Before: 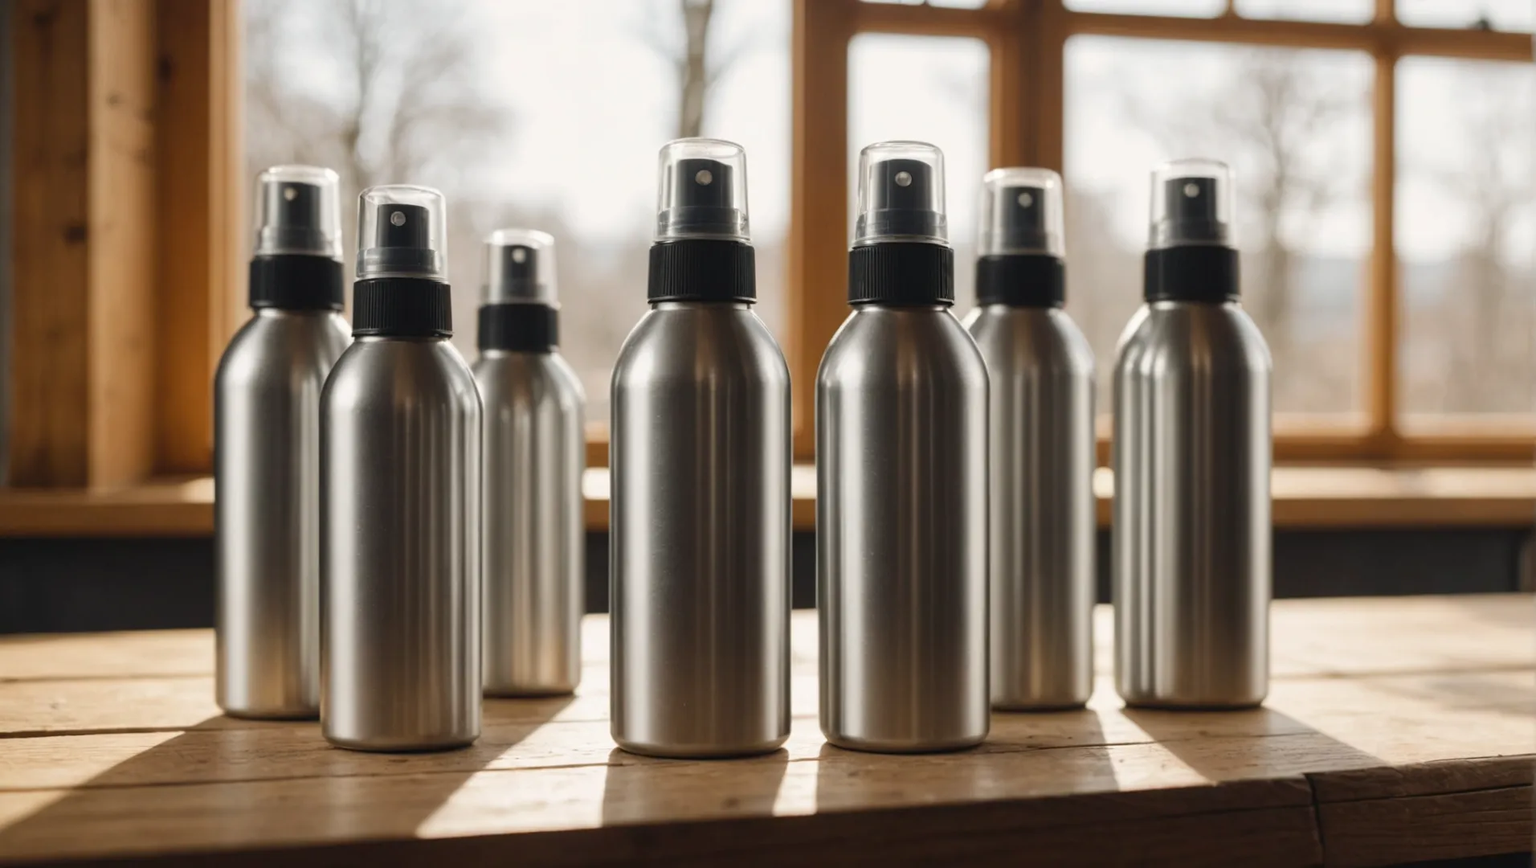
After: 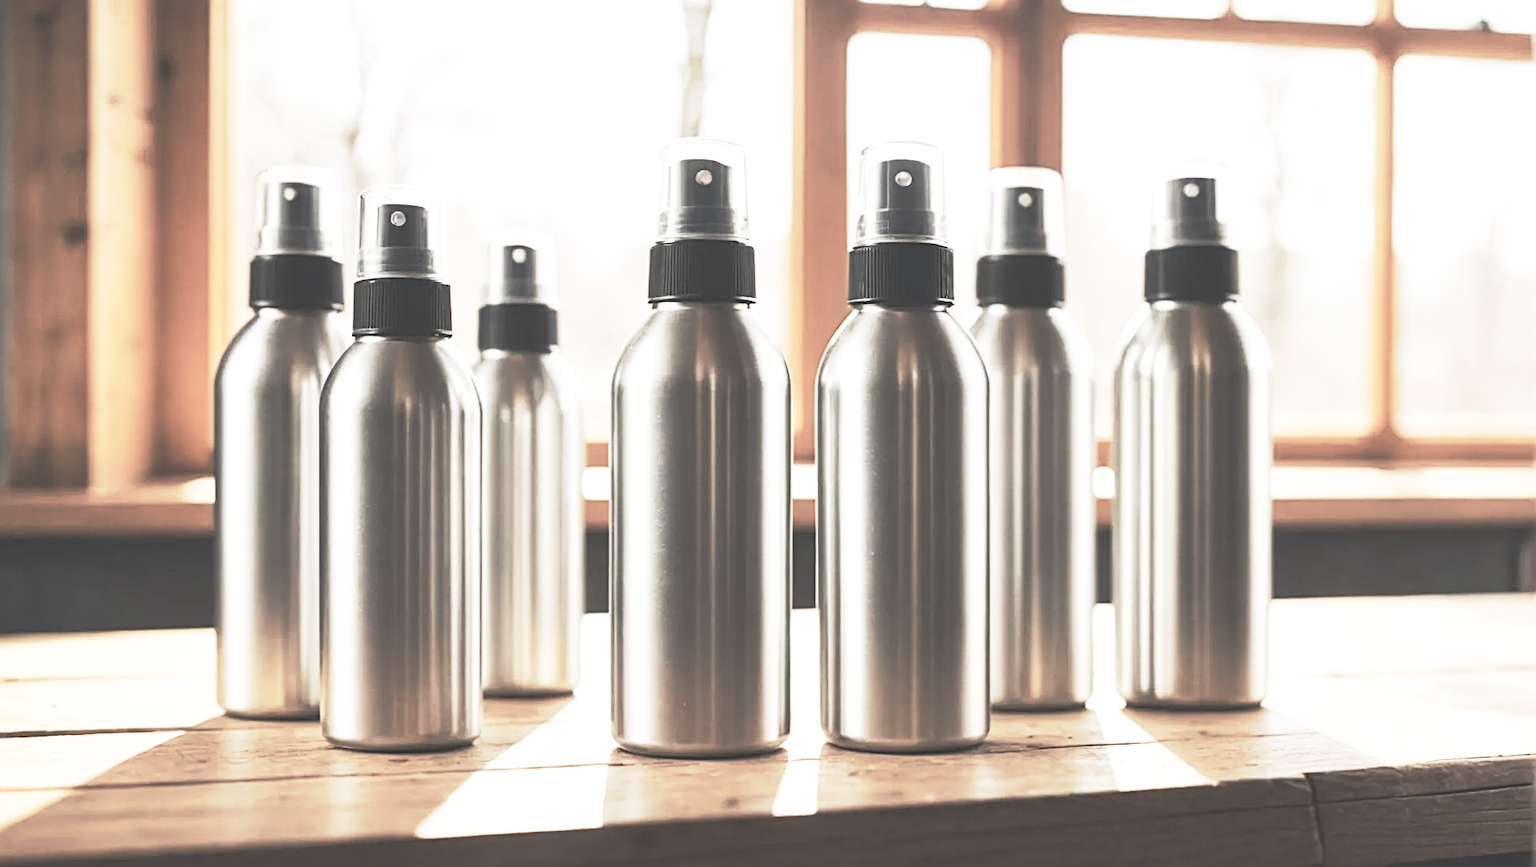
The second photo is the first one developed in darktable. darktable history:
contrast brightness saturation: brightness 0.189, saturation -0.492
base curve: curves: ch0 [(0, 0.015) (0.085, 0.116) (0.134, 0.298) (0.19, 0.545) (0.296, 0.764) (0.599, 0.982) (1, 1)], preserve colors none
sharpen: radius 3.082
tone curve: curves: ch0 [(0, 0) (0.003, 0.034) (0.011, 0.038) (0.025, 0.046) (0.044, 0.054) (0.069, 0.06) (0.1, 0.079) (0.136, 0.114) (0.177, 0.151) (0.224, 0.213) (0.277, 0.293) (0.335, 0.385) (0.399, 0.482) (0.468, 0.578) (0.543, 0.655) (0.623, 0.724) (0.709, 0.786) (0.801, 0.854) (0.898, 0.922) (1, 1)], preserve colors none
